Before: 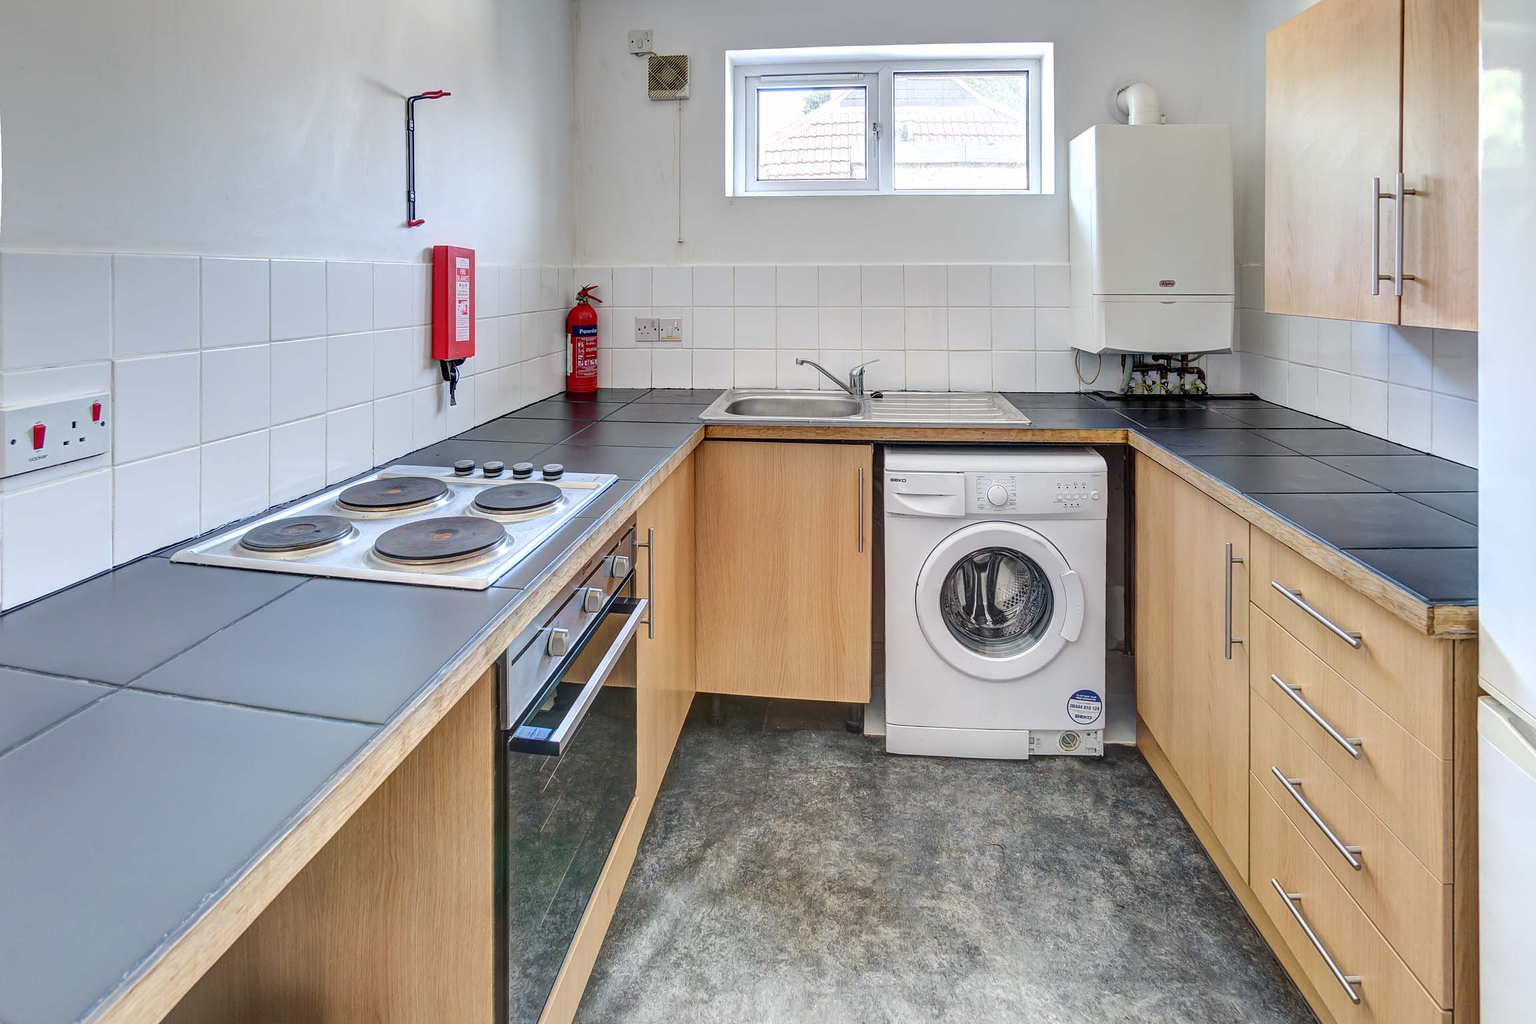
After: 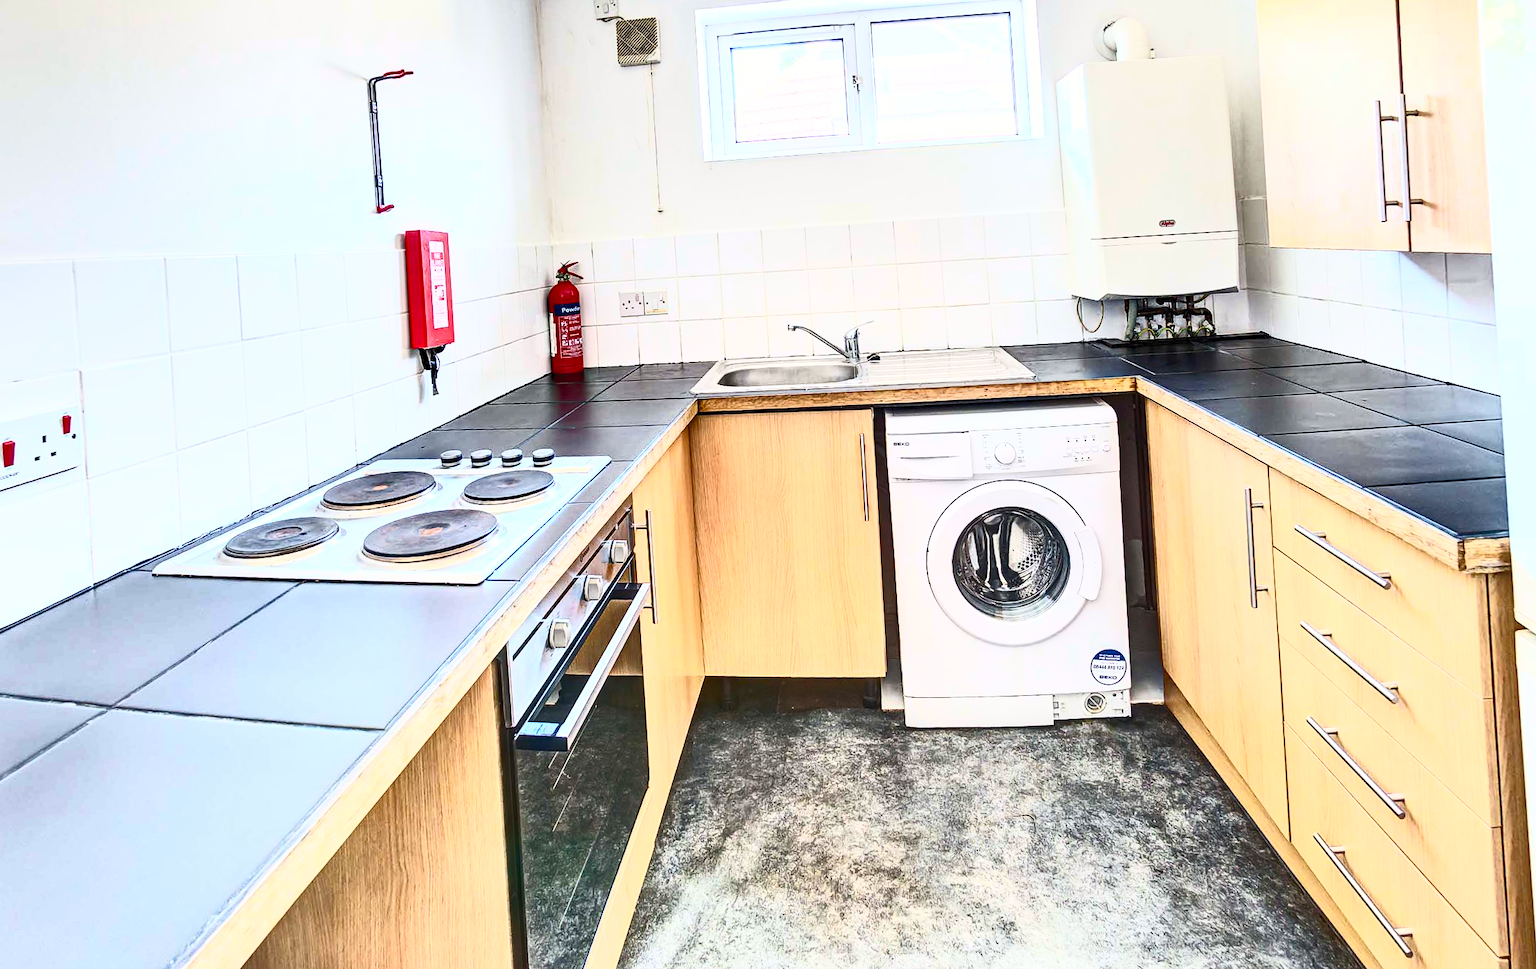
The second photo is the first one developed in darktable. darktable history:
haze removal: compatibility mode true, adaptive false
contrast brightness saturation: contrast 0.83, brightness 0.59, saturation 0.59
color correction: saturation 0.8
rotate and perspective: rotation -3.52°, crop left 0.036, crop right 0.964, crop top 0.081, crop bottom 0.919
